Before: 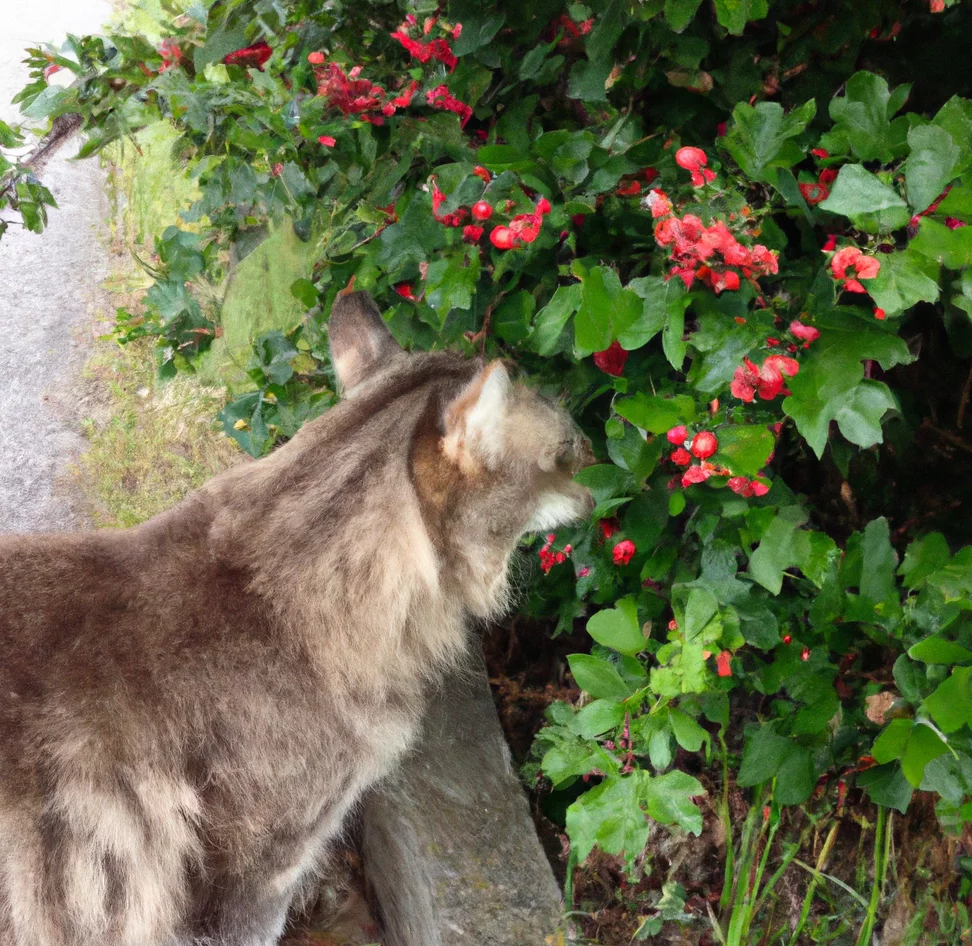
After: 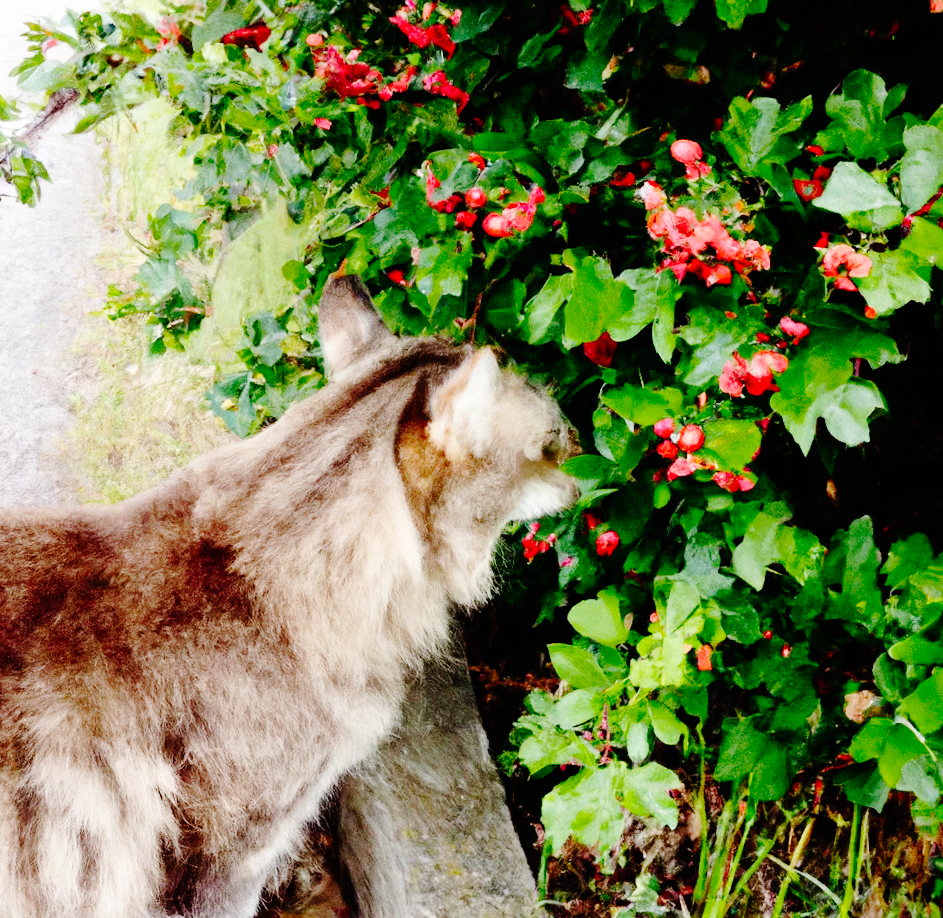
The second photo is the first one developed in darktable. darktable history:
base curve: curves: ch0 [(0, 0) (0.036, 0.01) (0.123, 0.254) (0.258, 0.504) (0.507, 0.748) (1, 1)], preserve colors none
crop and rotate: angle -1.69°
